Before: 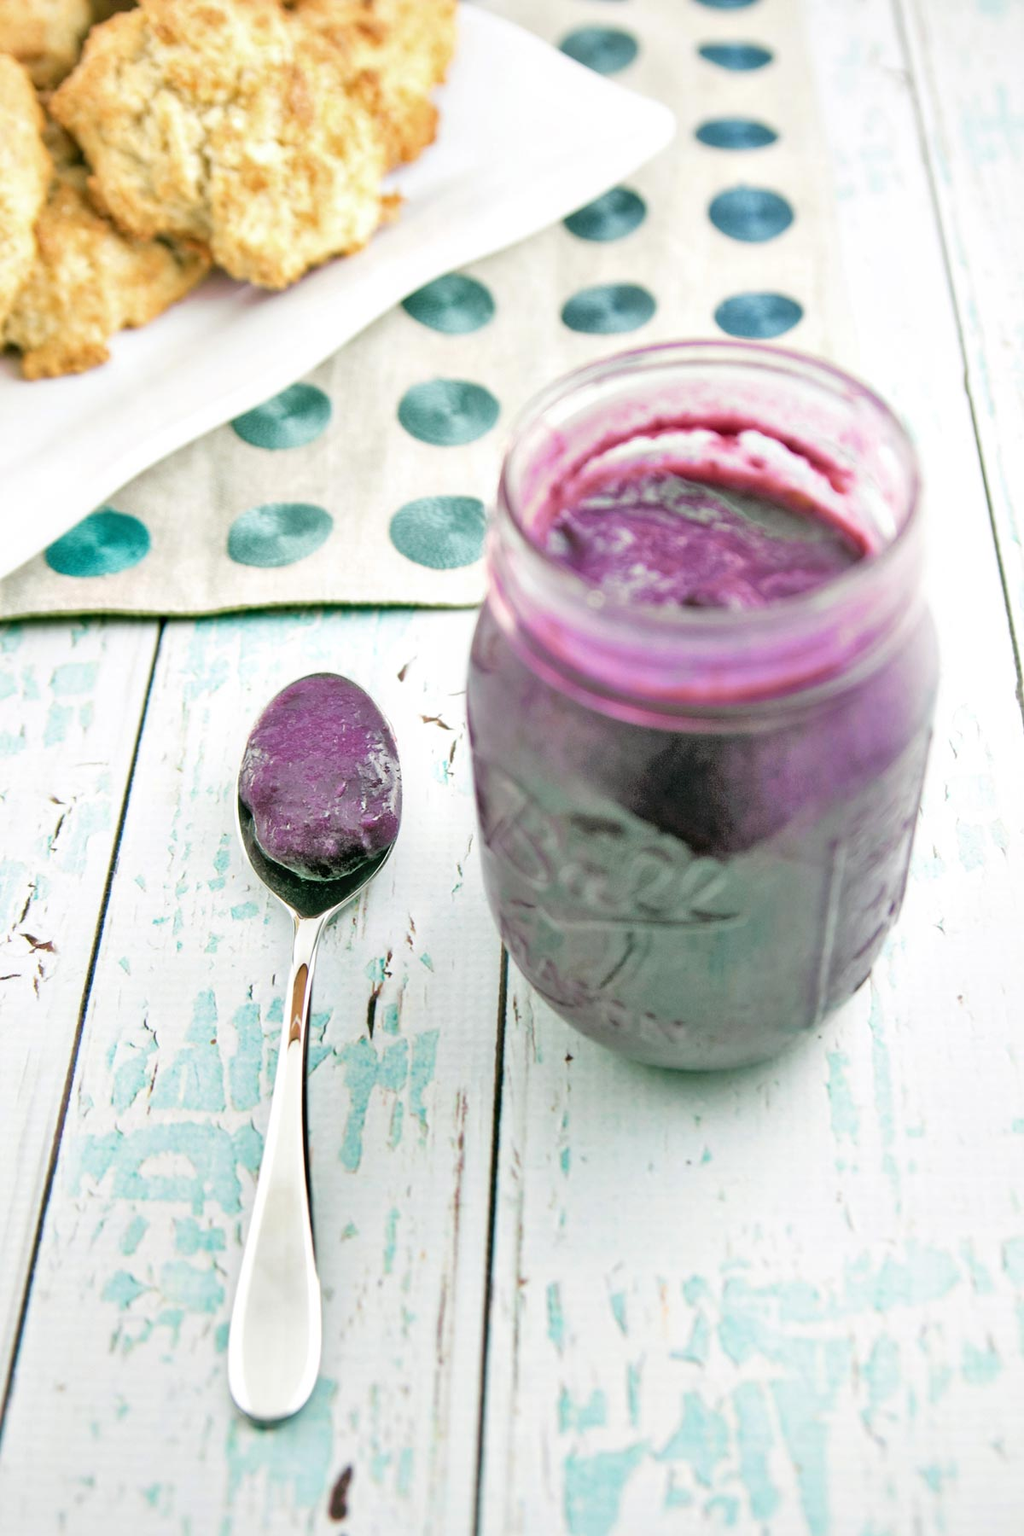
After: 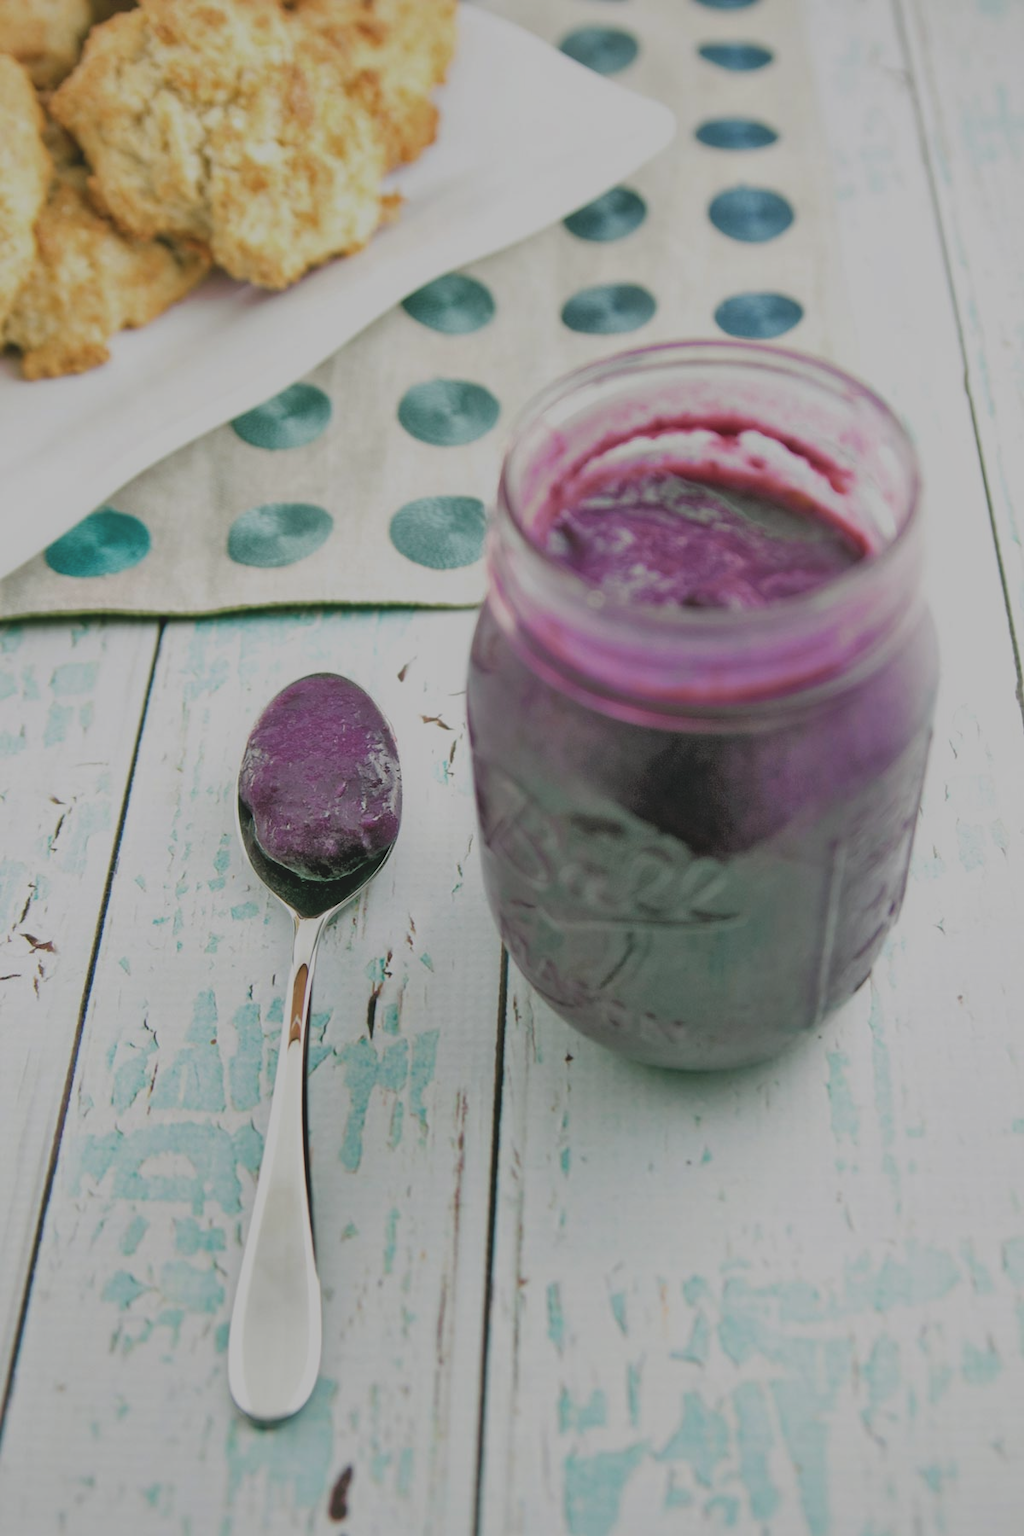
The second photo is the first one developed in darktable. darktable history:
exposure: black level correction -0.016, exposure -1.018 EV, compensate highlight preservation false
contrast equalizer: octaves 7, y [[0.6 ×6], [0.55 ×6], [0 ×6], [0 ×6], [0 ×6]], mix -0.2
